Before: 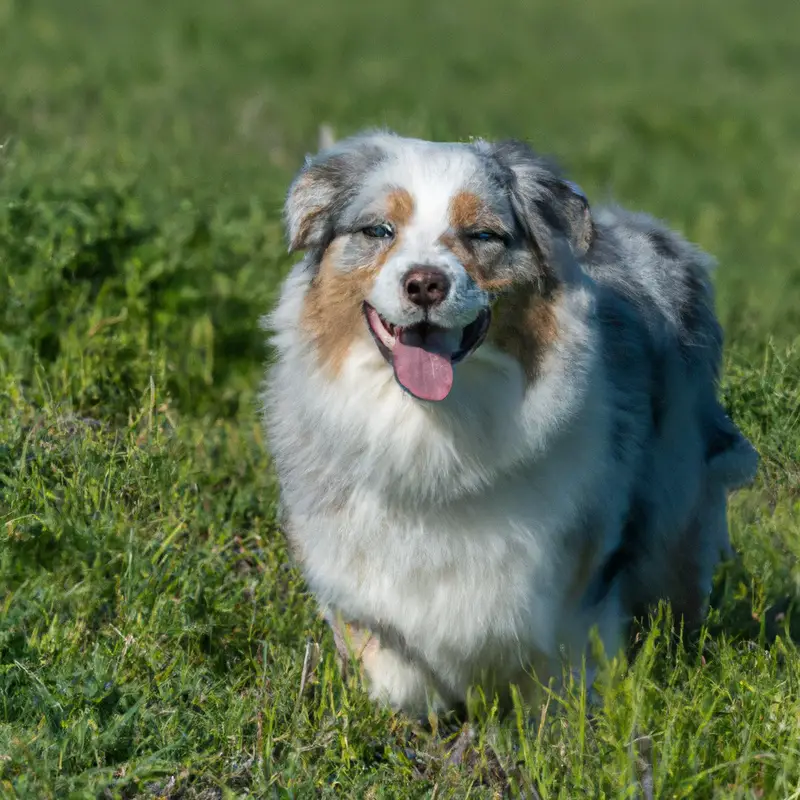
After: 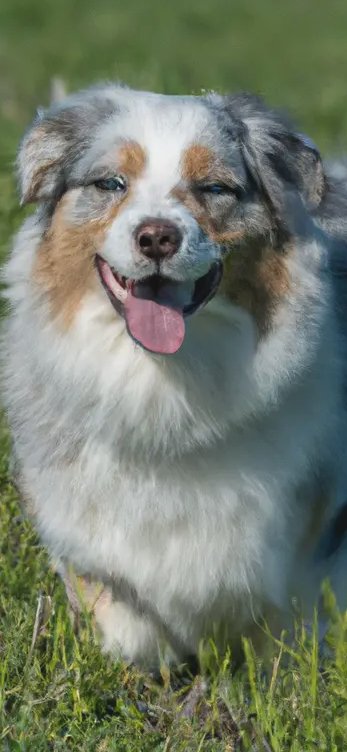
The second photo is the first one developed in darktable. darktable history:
shadows and highlights: shadows 61.65, white point adjustment 0.41, highlights -33.41, compress 83.81%
crop: left 33.56%, top 5.954%, right 23.022%
contrast brightness saturation: contrast -0.093, saturation -0.093
